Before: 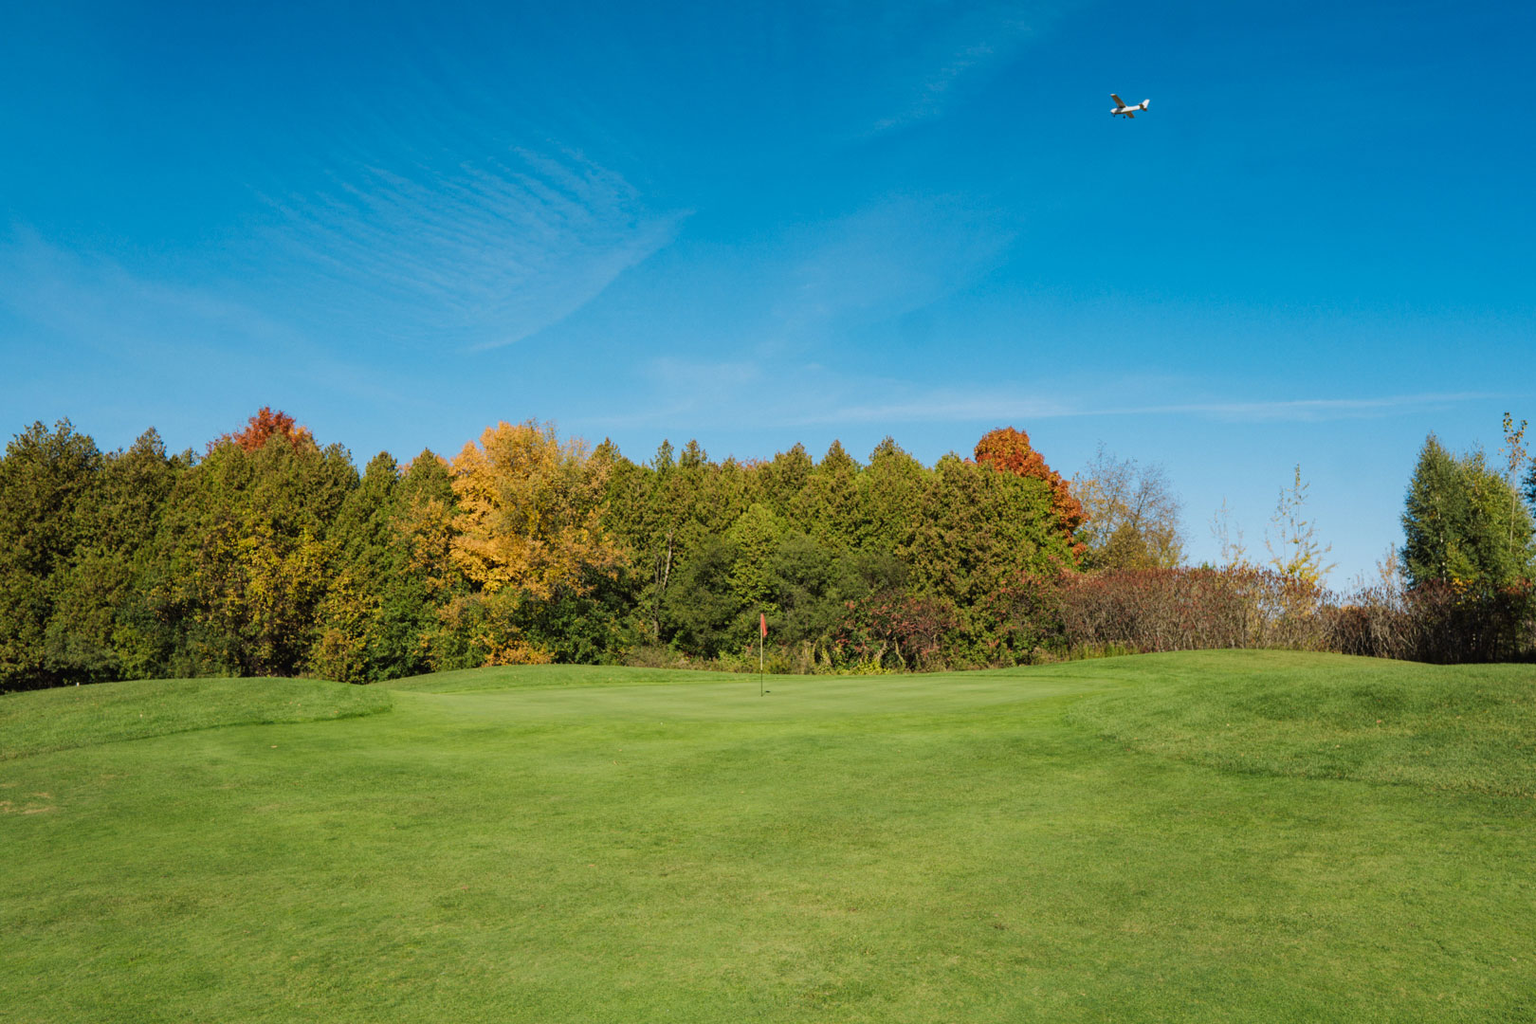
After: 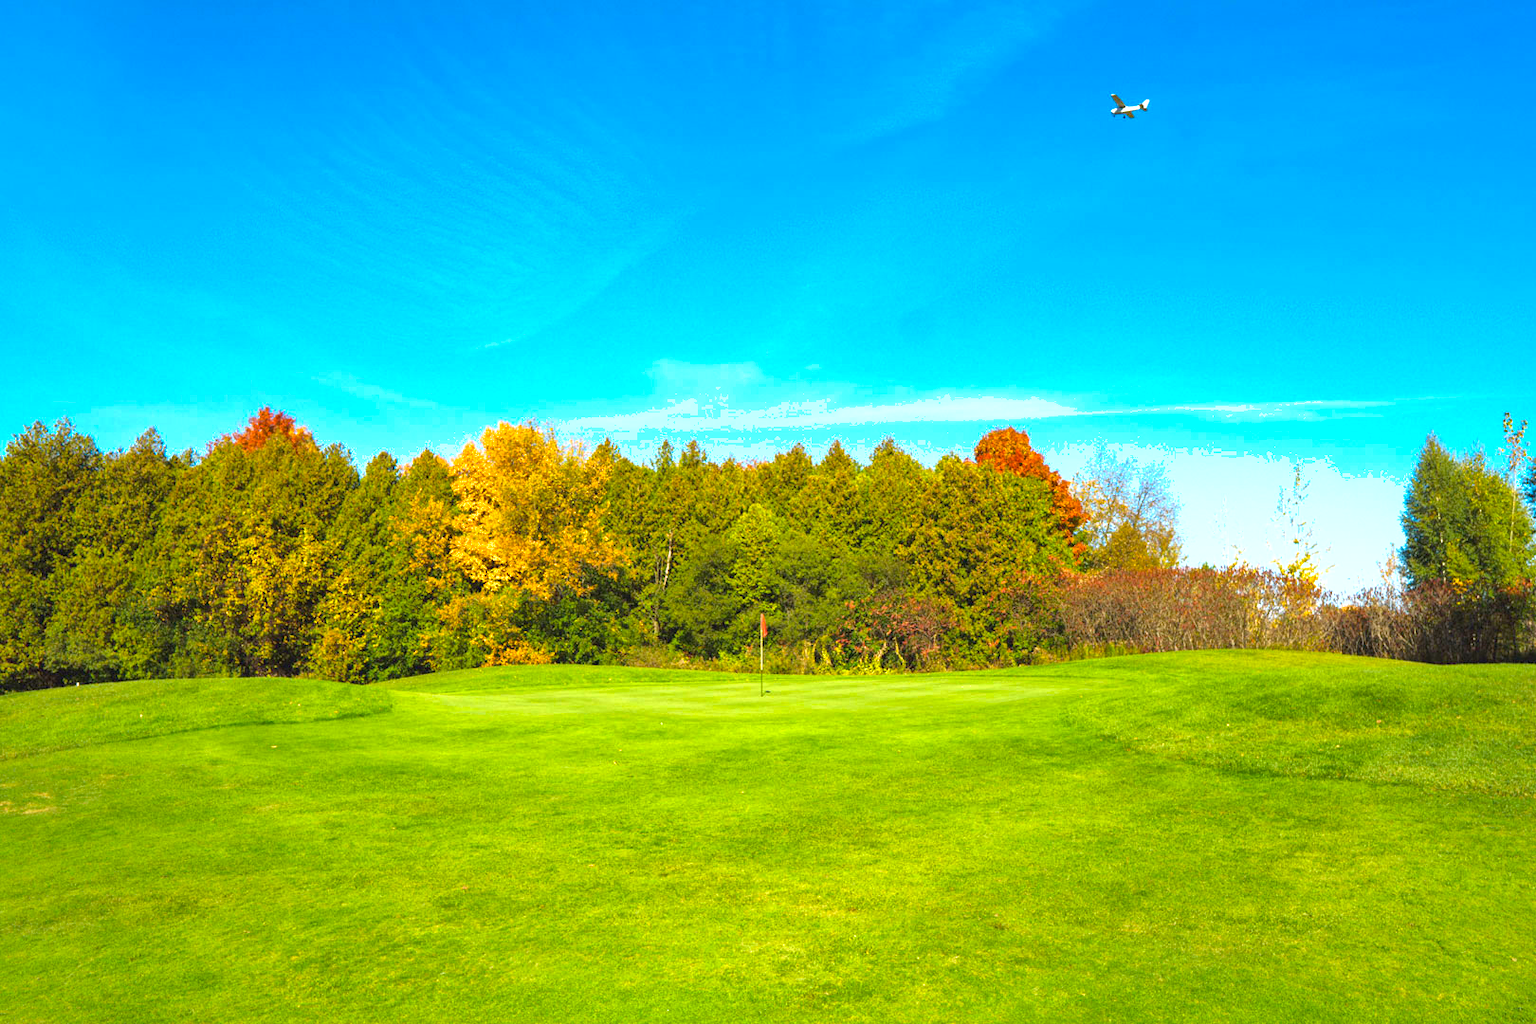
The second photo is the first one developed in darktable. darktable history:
exposure: black level correction 0, exposure 1.2 EV, compensate highlight preservation false
shadows and highlights: on, module defaults
color balance rgb: perceptual saturation grading › global saturation 20%, global vibrance 20%
